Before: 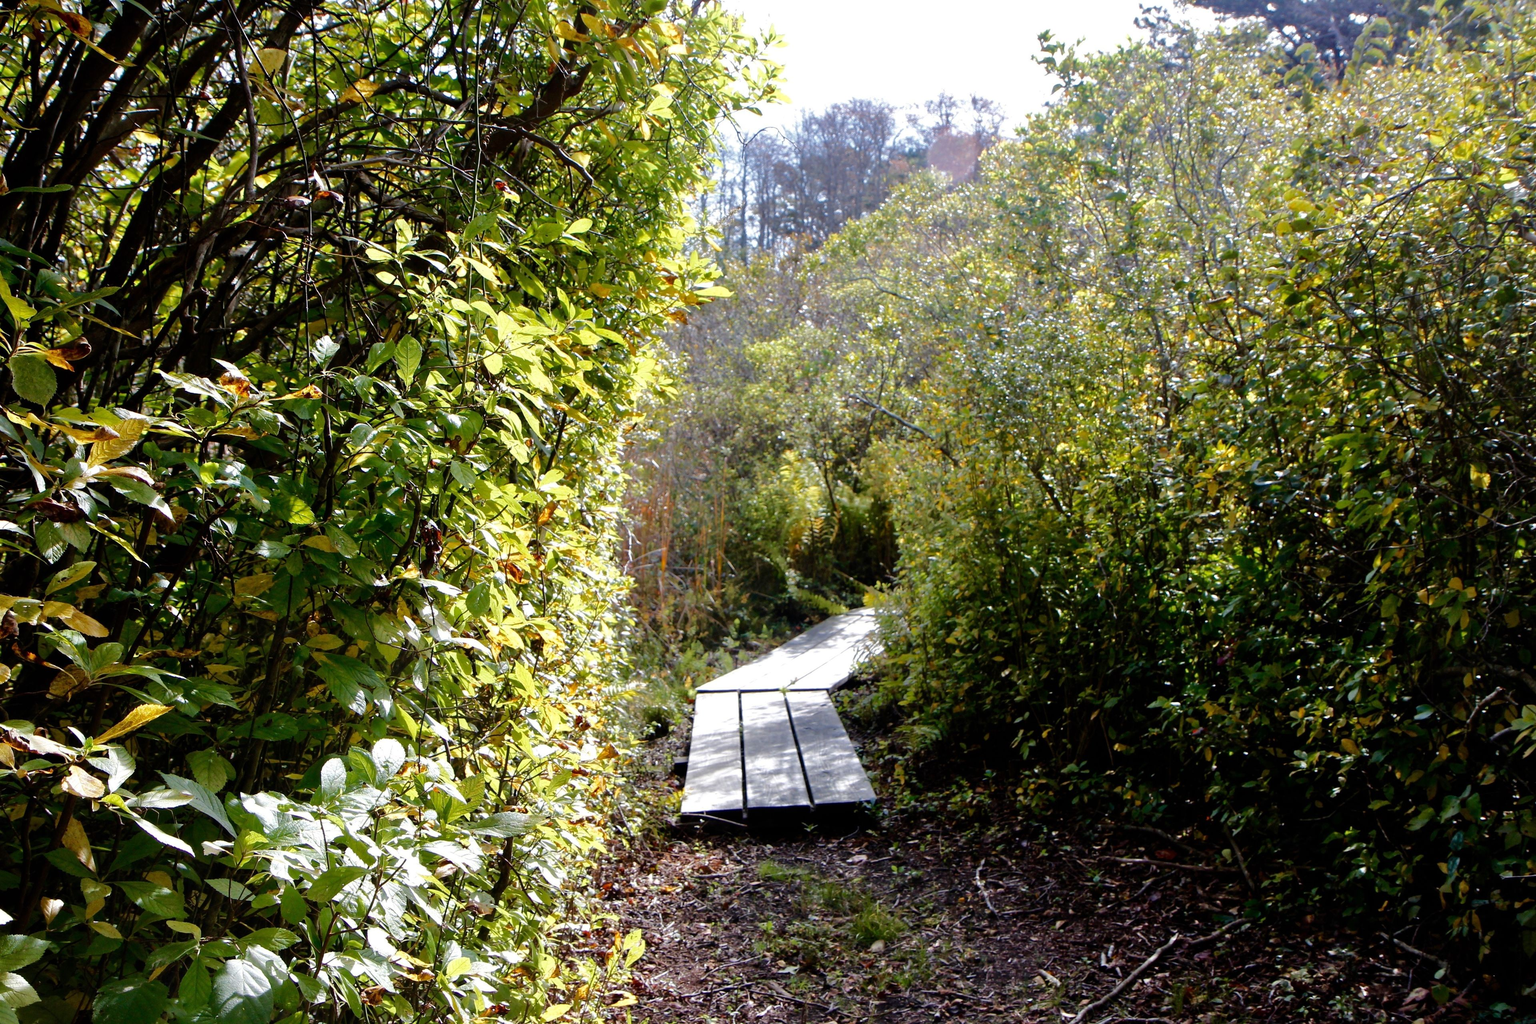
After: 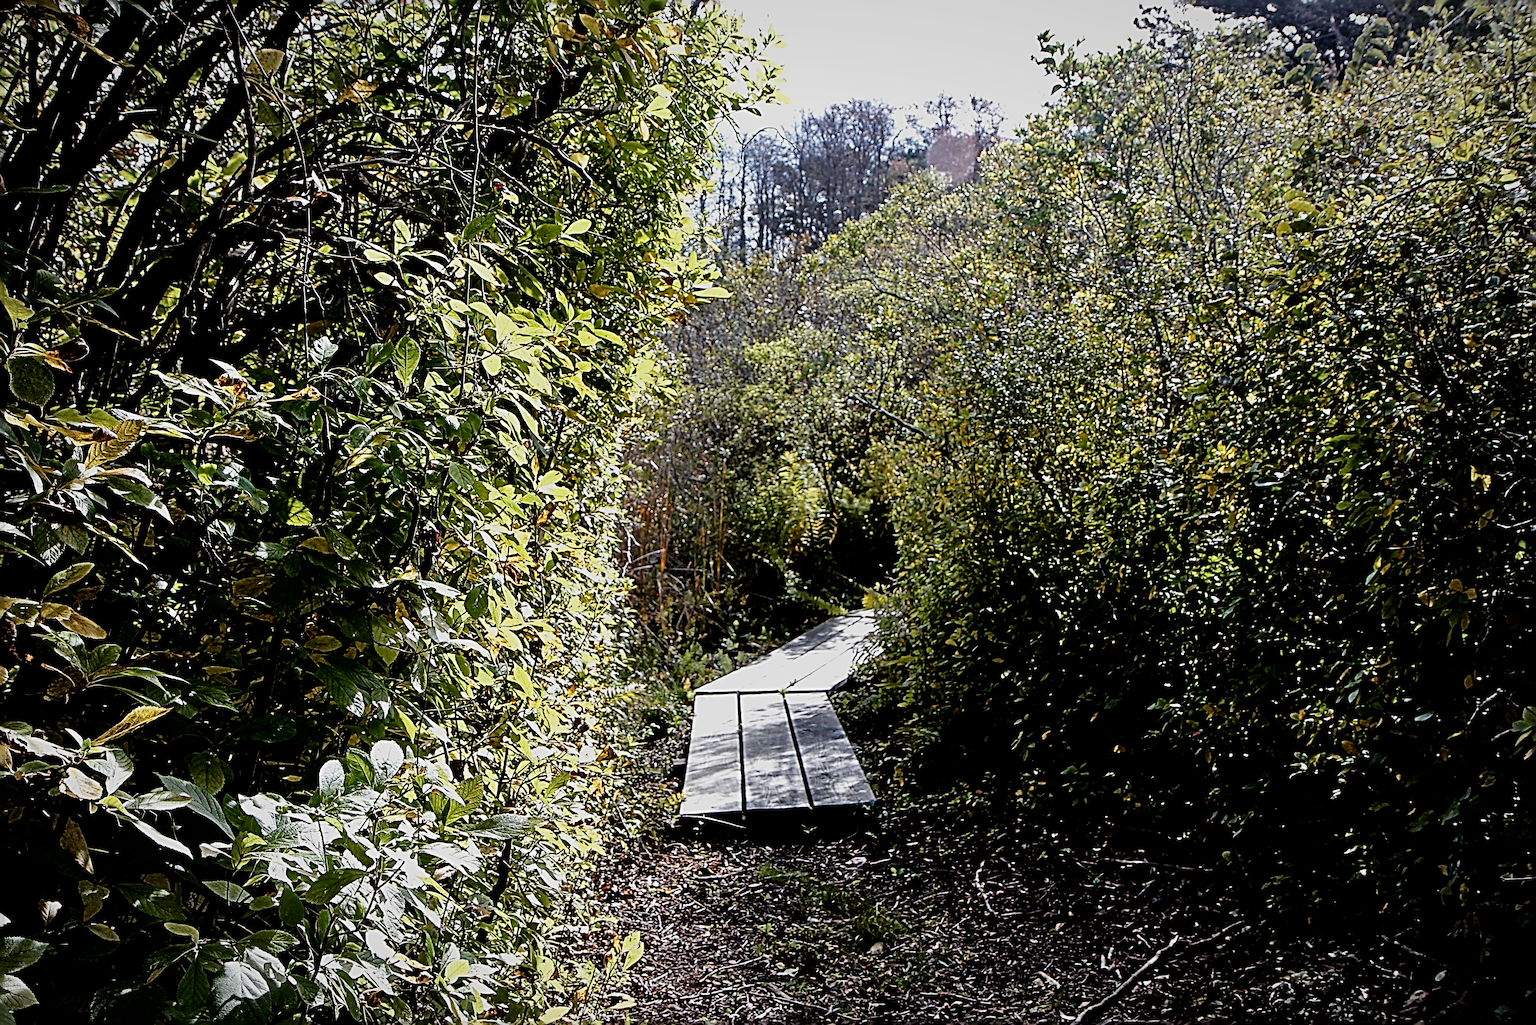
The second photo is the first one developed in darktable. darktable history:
tone equalizer: edges refinement/feathering 500, mask exposure compensation -1.57 EV, preserve details no
contrast brightness saturation: contrast 0.225
filmic rgb: black relative exposure -5.07 EV, white relative exposure 3.54 EV, hardness 3.17, contrast 1.202, highlights saturation mix -49.99%
sharpen: radius 4.017, amount 1.99
crop: left 0.192%
exposure: exposure -0.605 EV, compensate exposure bias true, compensate highlight preservation false
vignetting: fall-off radius 99.01%, width/height ratio 1.337, unbound false
